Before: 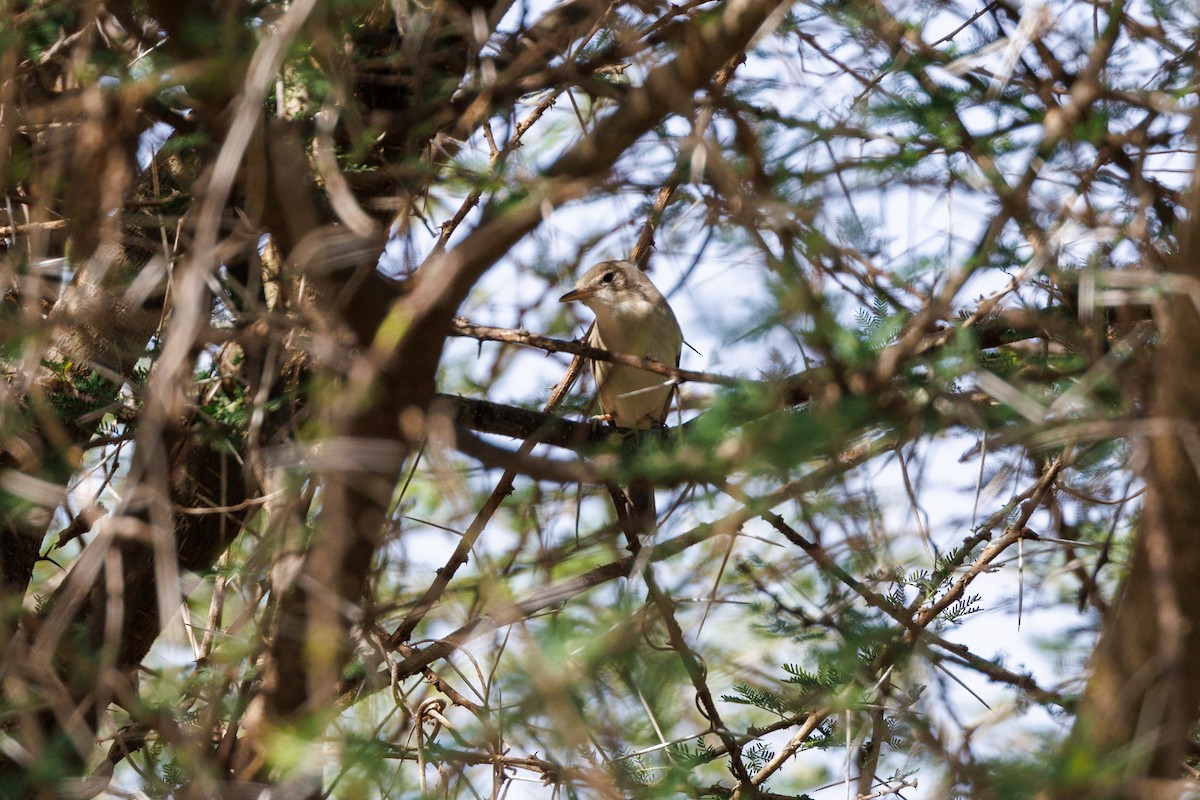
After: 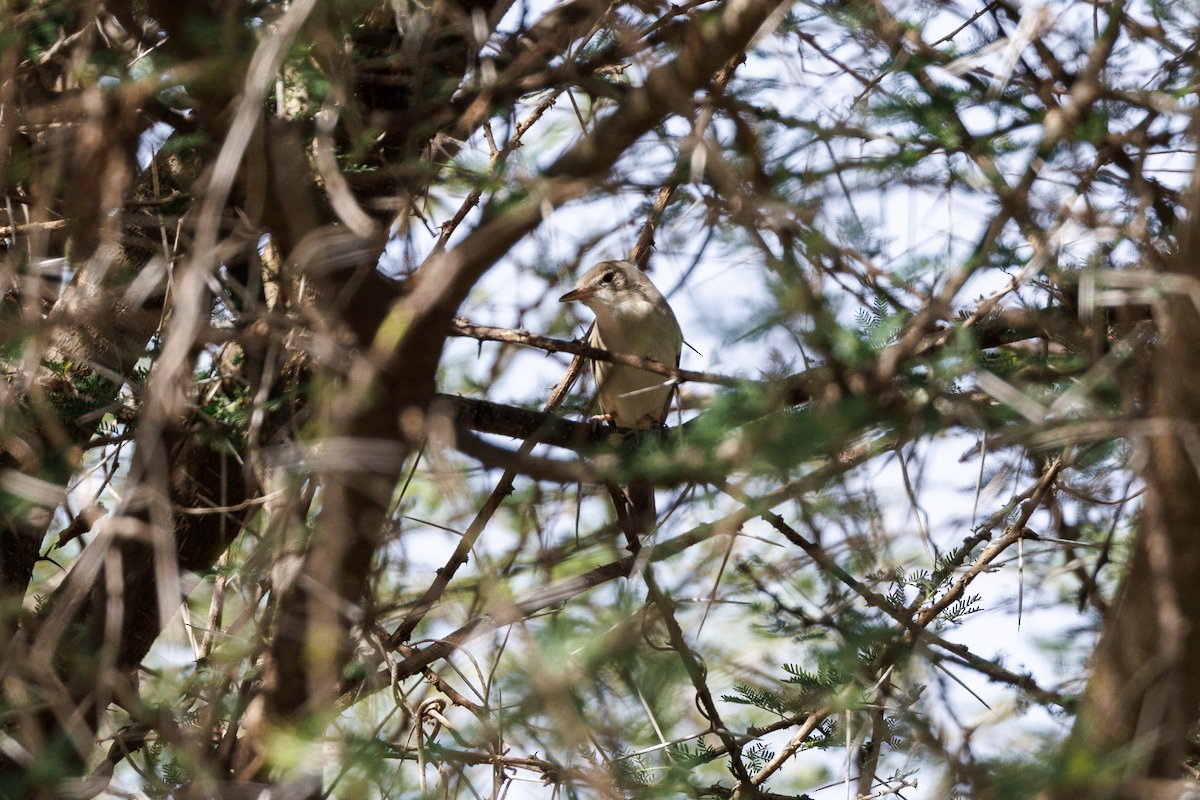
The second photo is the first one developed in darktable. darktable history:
contrast brightness saturation: contrast 0.114, saturation -0.177
